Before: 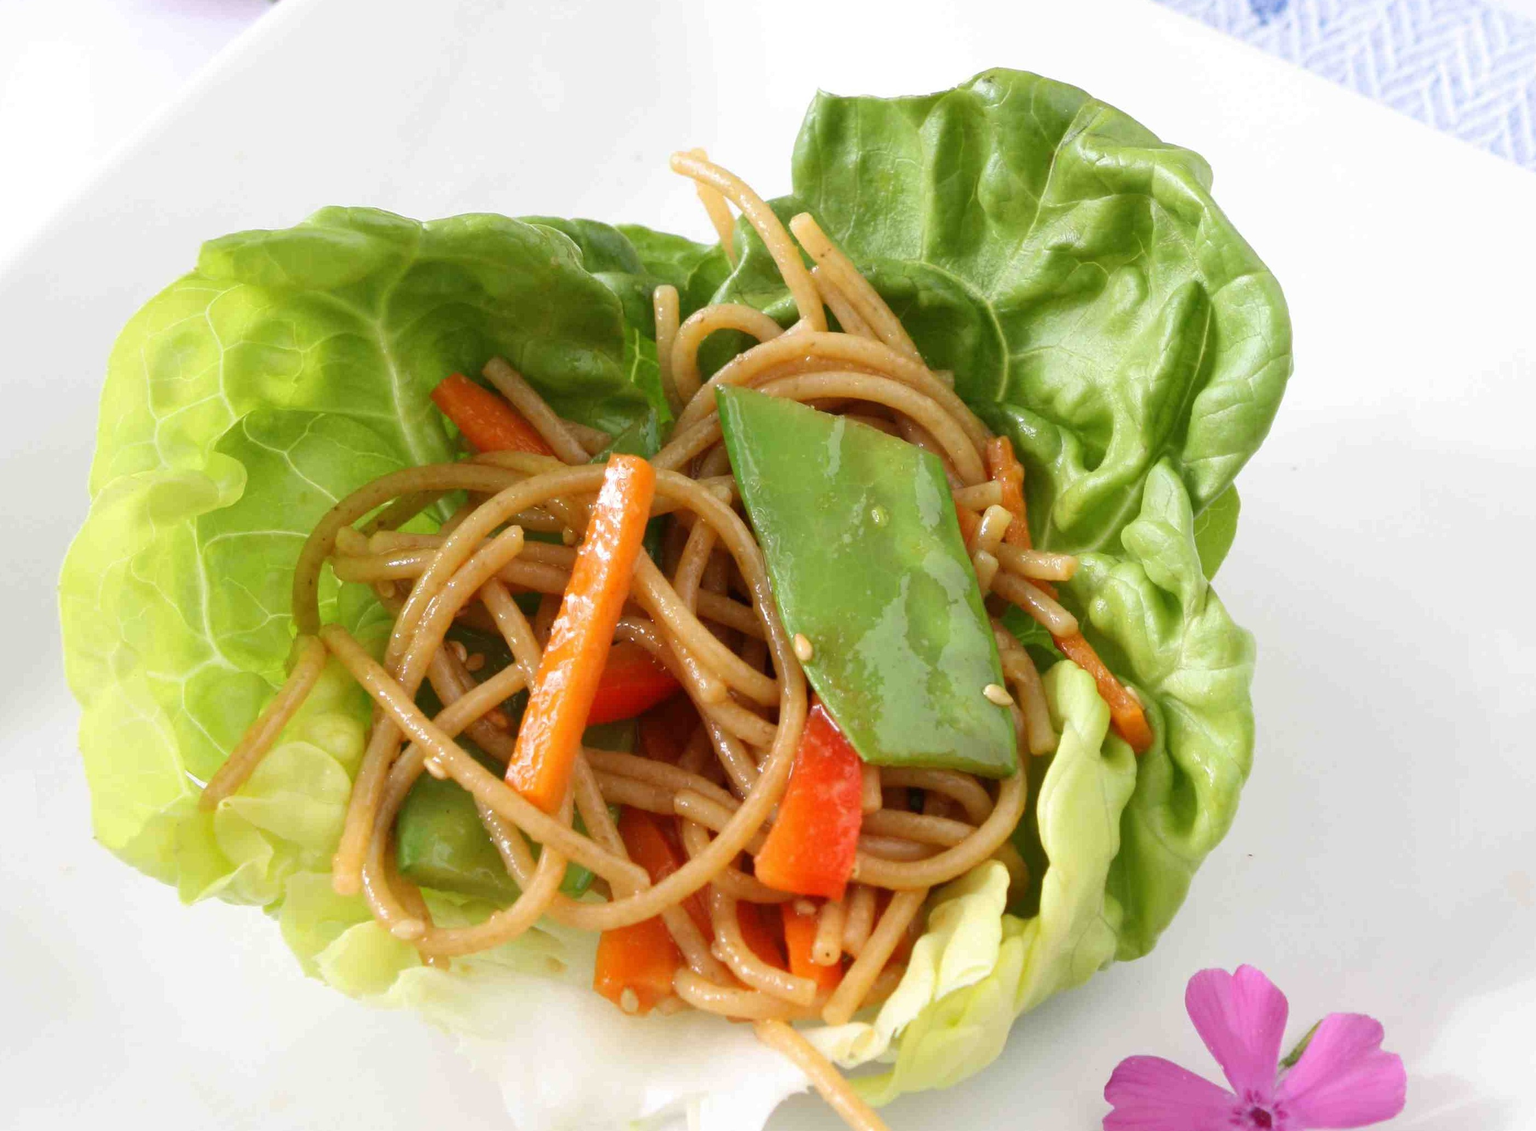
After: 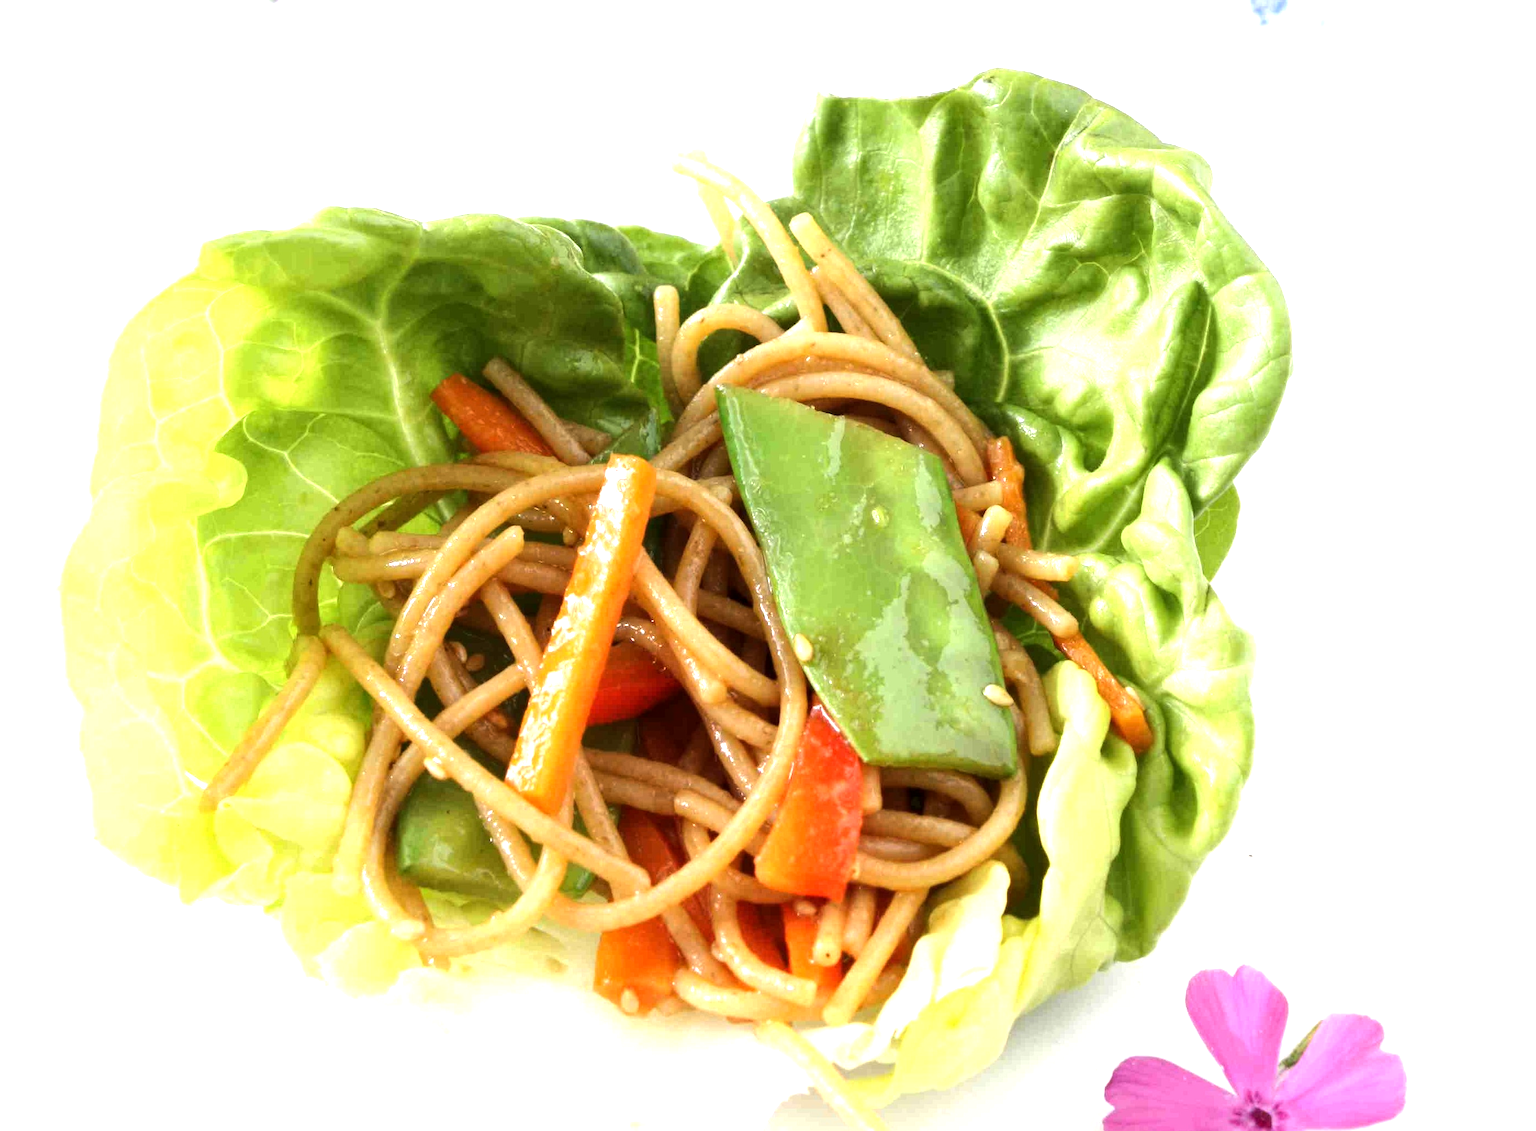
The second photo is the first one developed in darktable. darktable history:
tone equalizer: -8 EV -0.75 EV, -7 EV -0.7 EV, -6 EV -0.6 EV, -5 EV -0.4 EV, -3 EV 0.4 EV, -2 EV 0.6 EV, -1 EV 0.7 EV, +0 EV 0.75 EV, edges refinement/feathering 500, mask exposure compensation -1.57 EV, preserve details no
exposure: exposure 0.258 EV, compensate highlight preservation false
local contrast: highlights 100%, shadows 100%, detail 120%, midtone range 0.2
